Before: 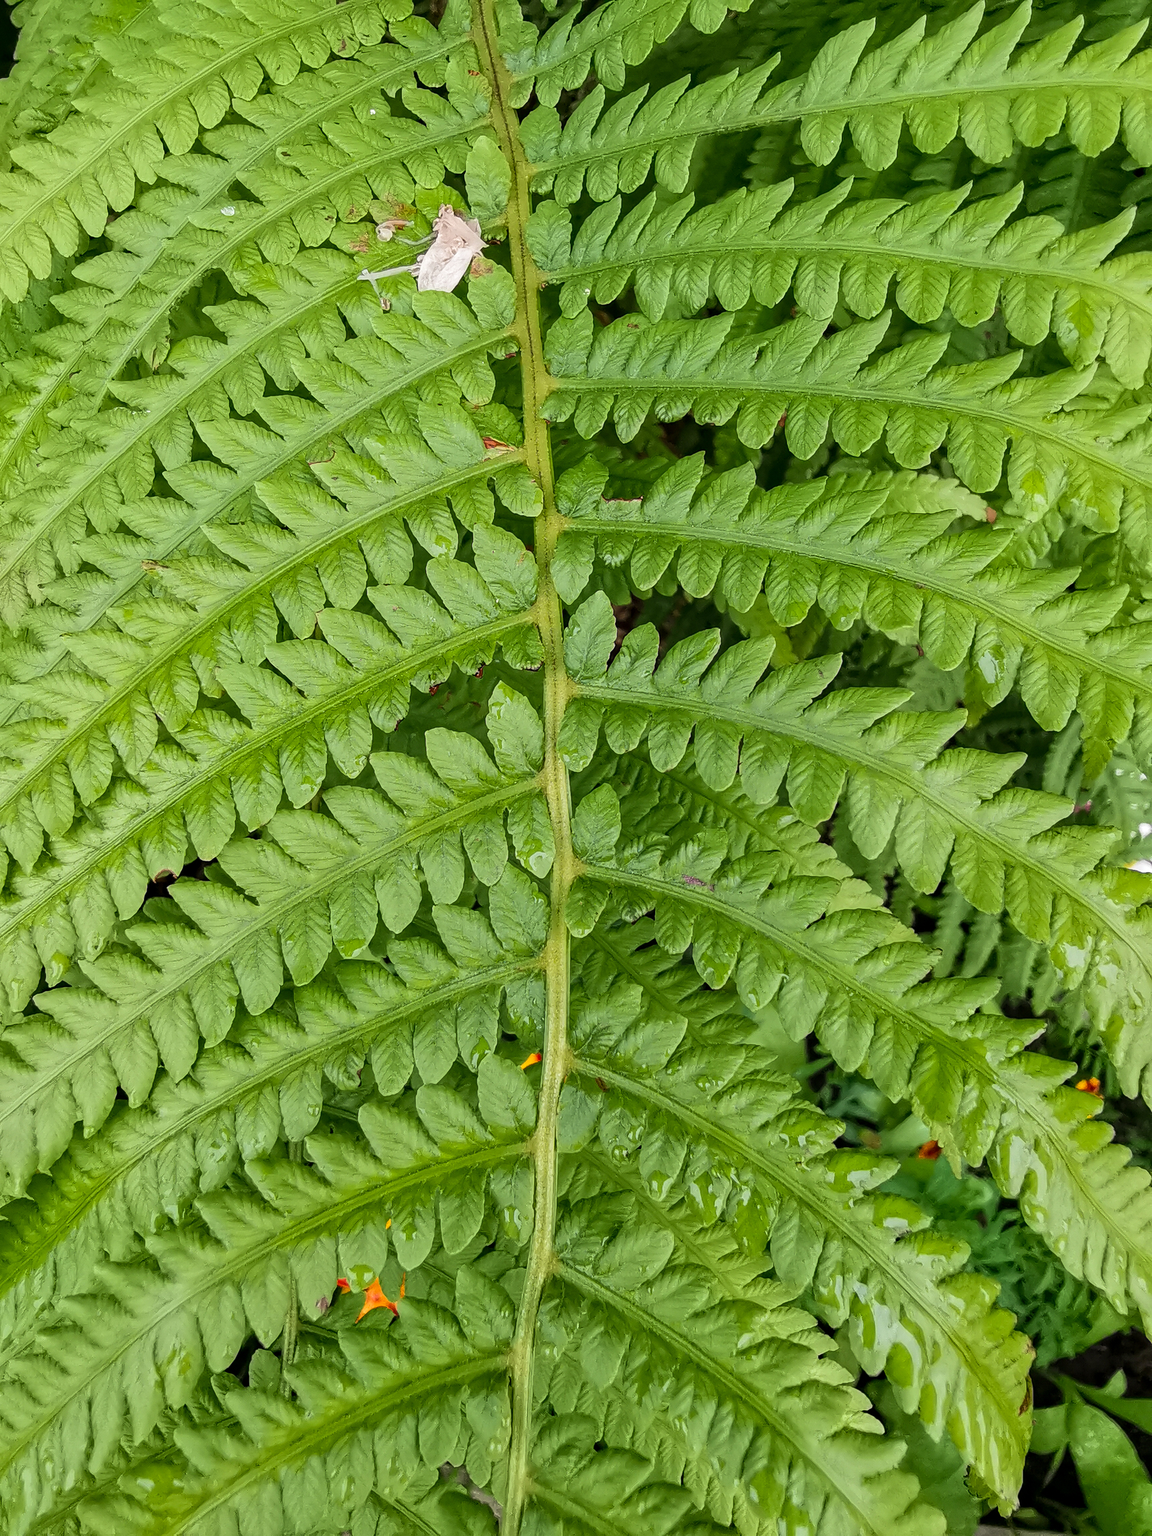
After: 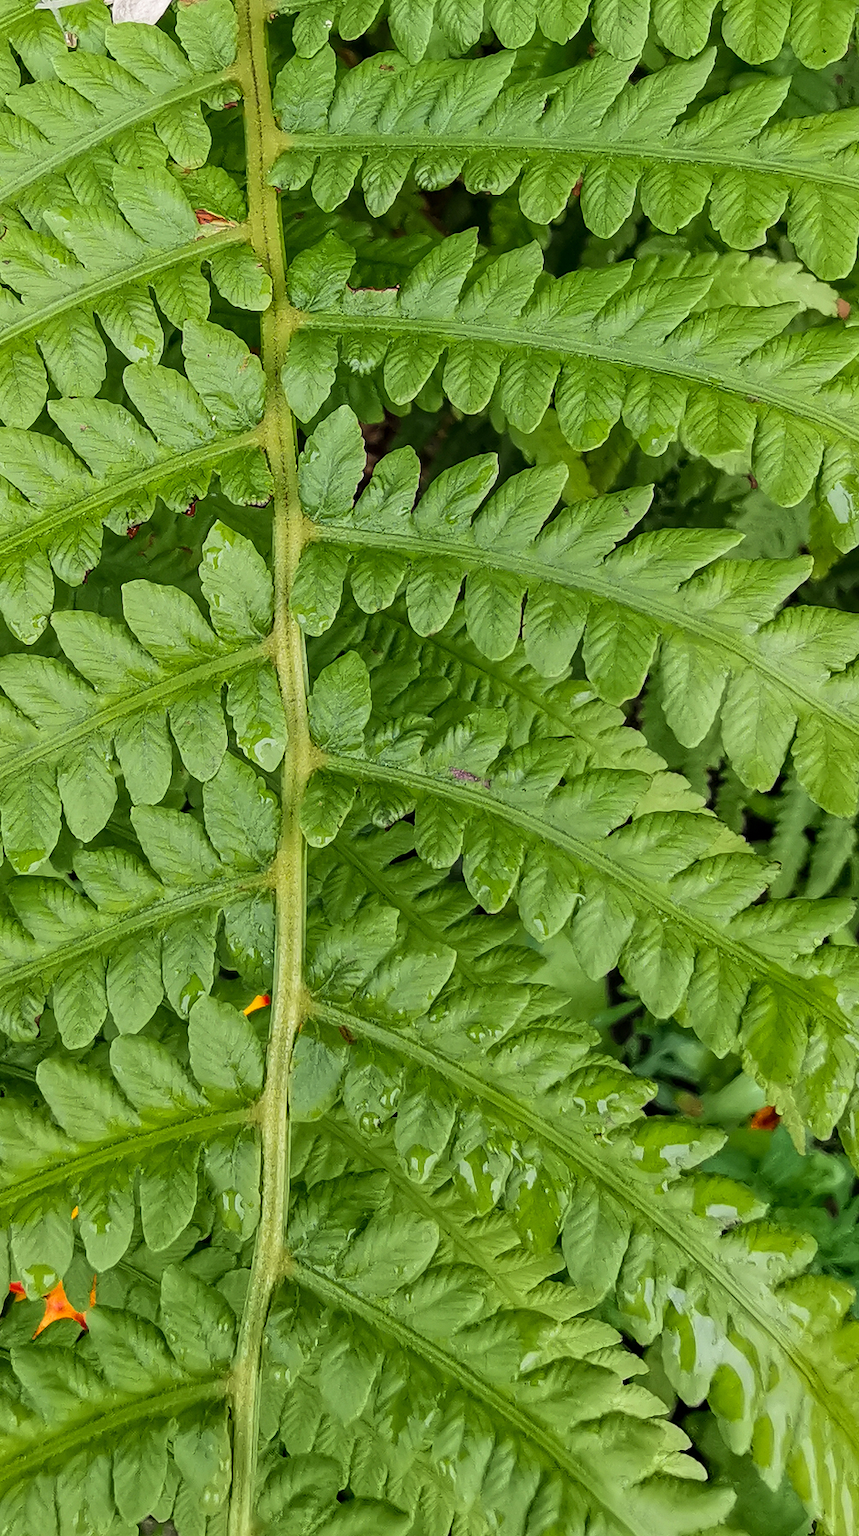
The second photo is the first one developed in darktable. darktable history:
crop and rotate: left 28.658%, top 17.793%, right 12.796%, bottom 3.737%
